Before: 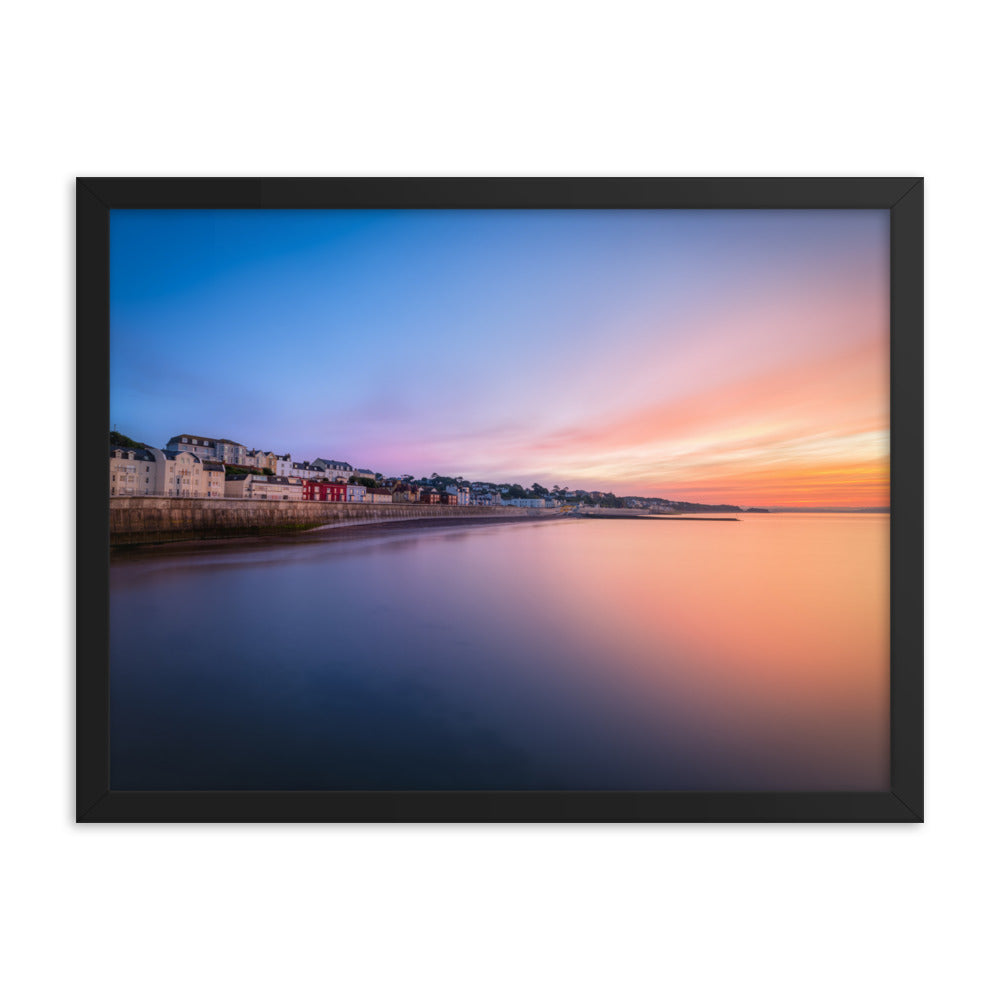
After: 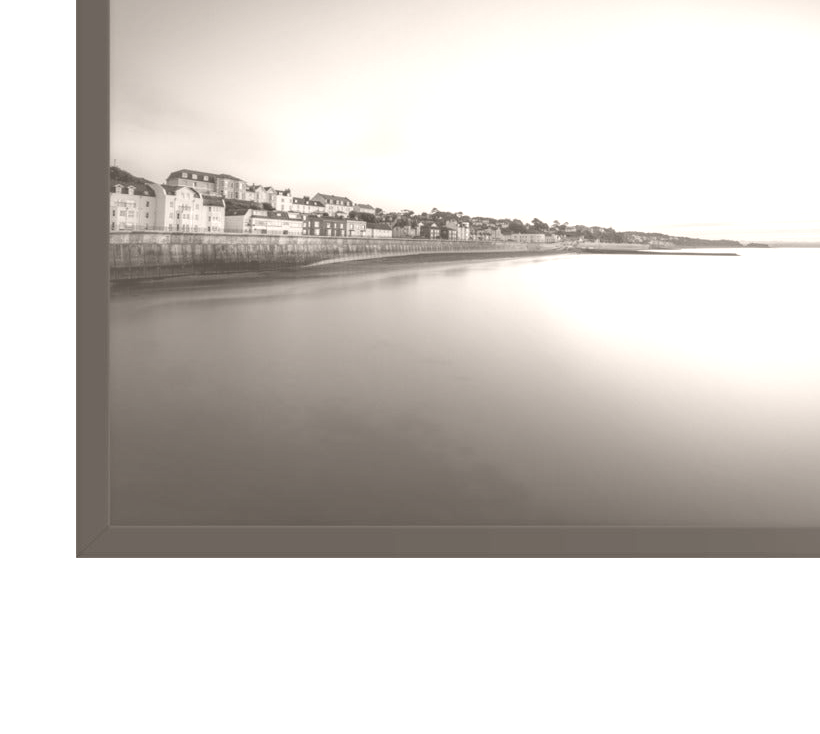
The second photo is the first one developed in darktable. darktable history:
contrast brightness saturation: contrast 0.04, saturation 0.16
crop: top 26.531%, right 17.959%
colorize: hue 34.49°, saturation 35.33%, source mix 100%, lightness 55%, version 1
white balance: red 1.042, blue 1.17
haze removal: compatibility mode true, adaptive false
